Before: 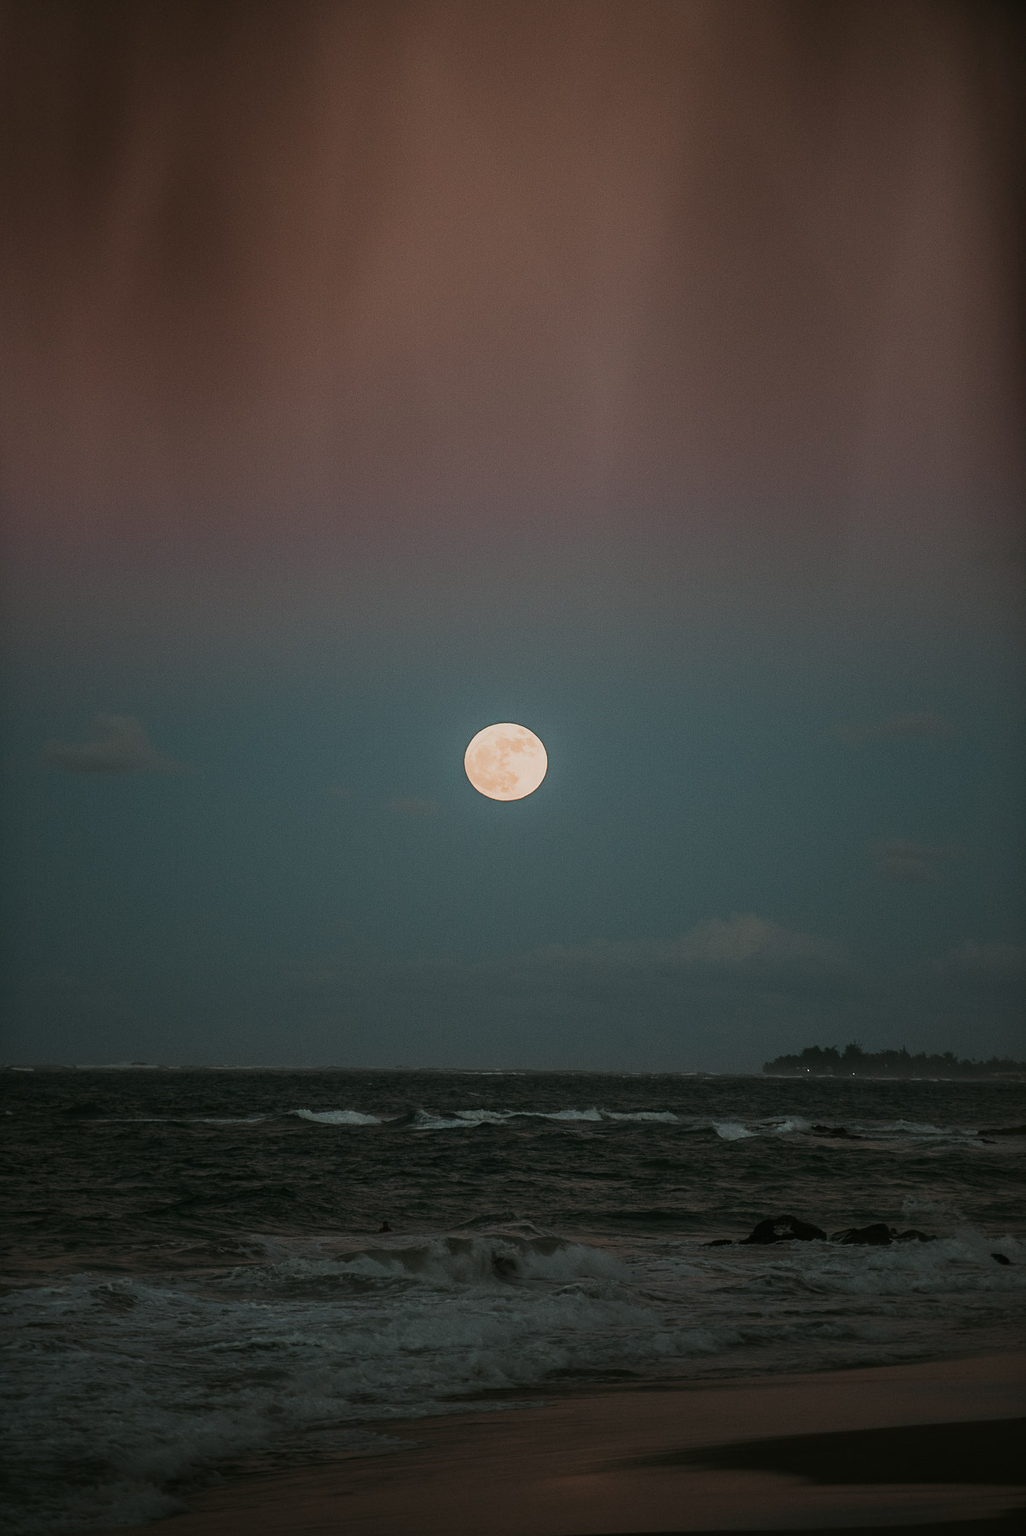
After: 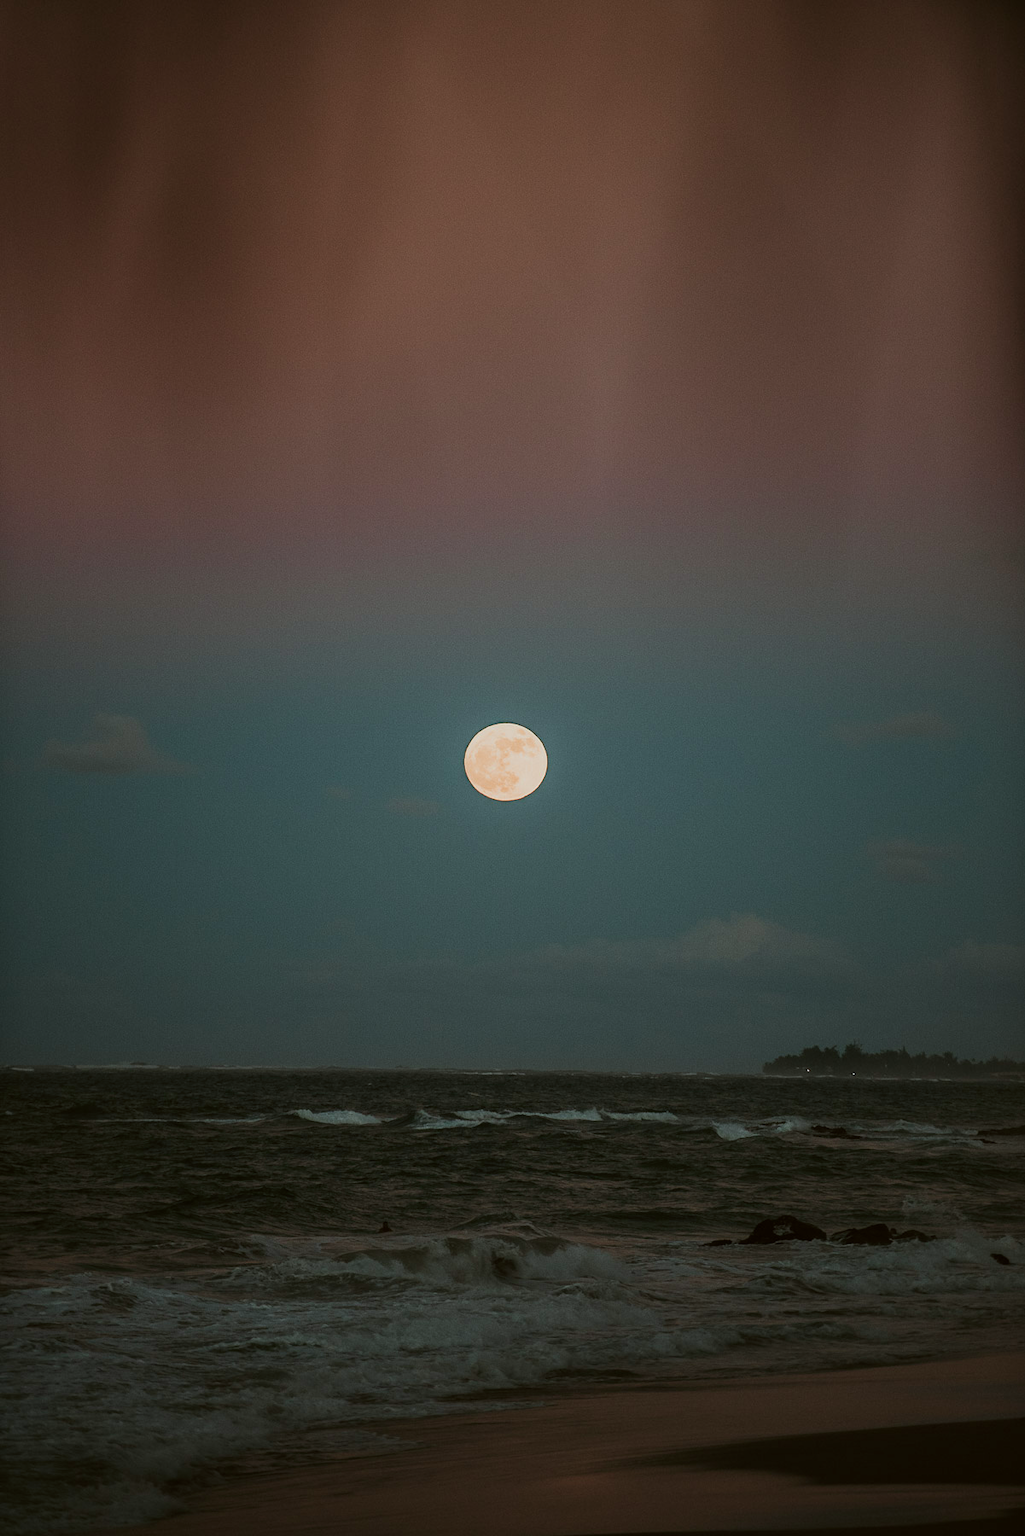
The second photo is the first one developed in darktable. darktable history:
velvia: on, module defaults
color correction: highlights a* -2.87, highlights b* -2.34, shadows a* 2.19, shadows b* 2.72
